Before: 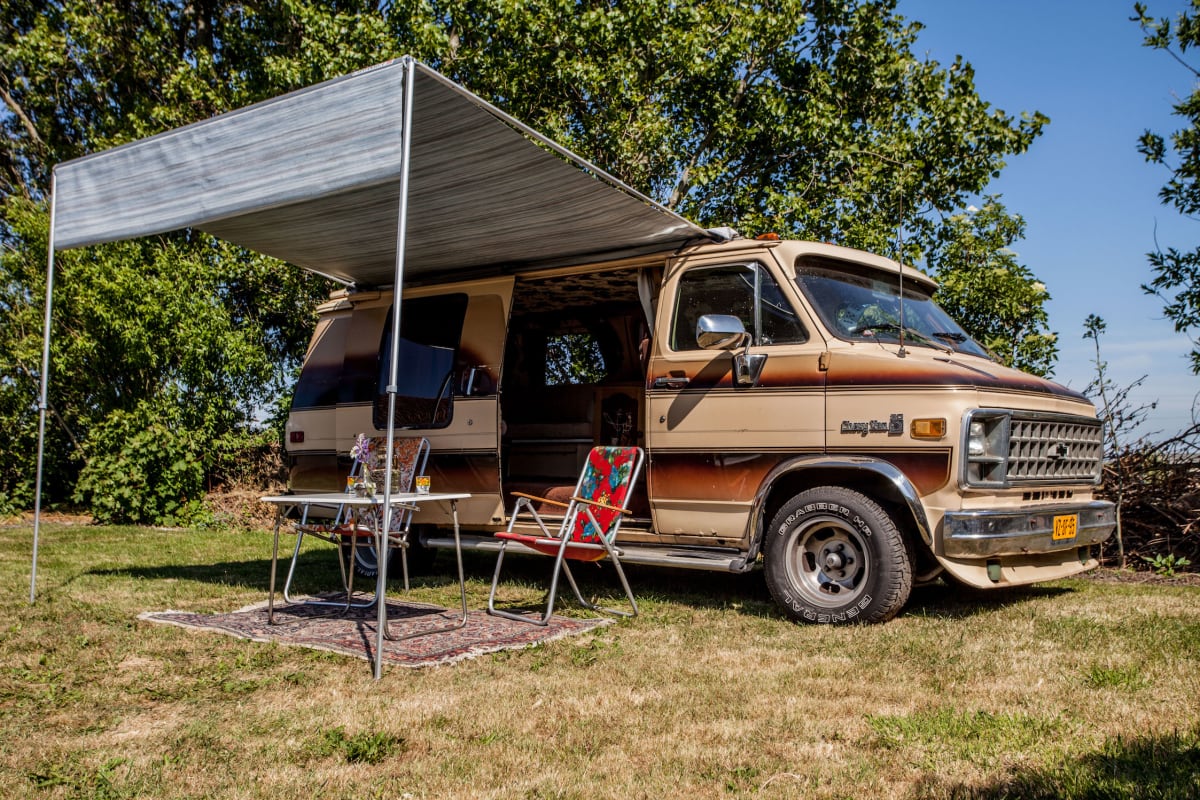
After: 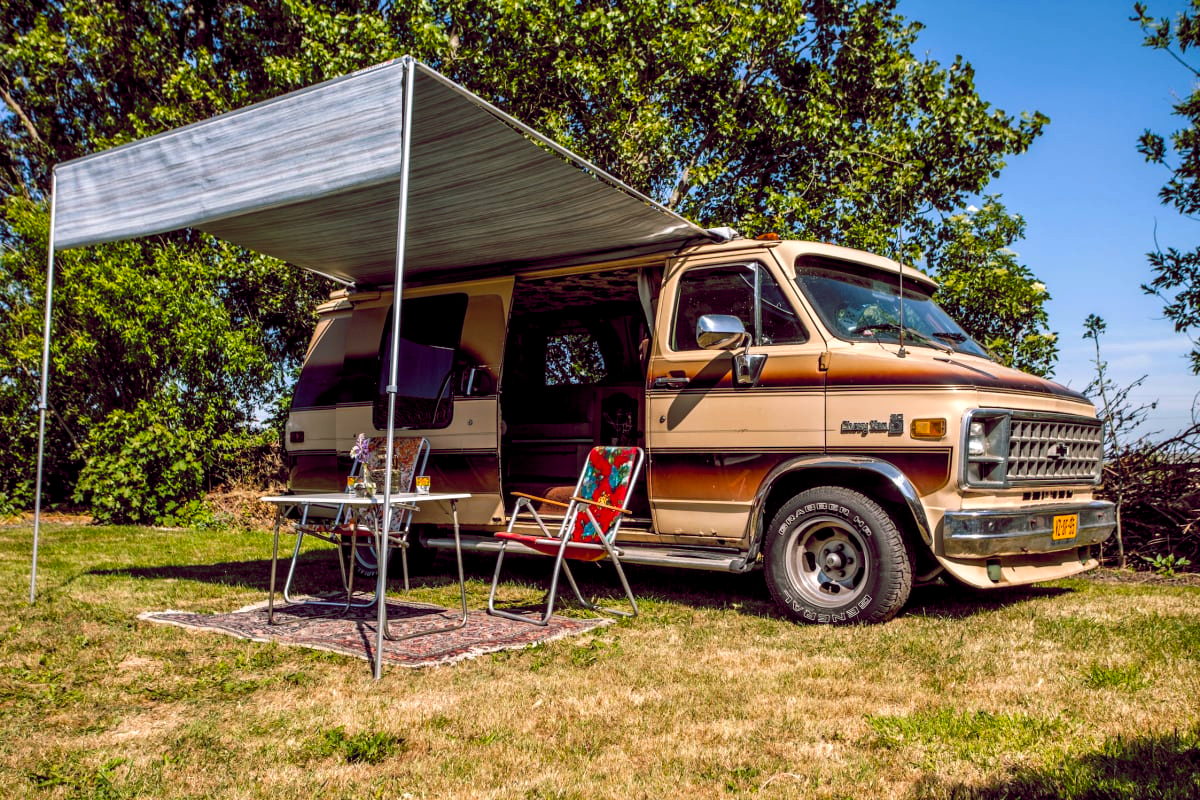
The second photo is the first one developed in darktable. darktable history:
color balance rgb: shadows lift › chroma 11.638%, shadows lift › hue 134.08°, global offset › chroma 0.279%, global offset › hue 318.95°, perceptual saturation grading › global saturation 30.701%, perceptual brilliance grading › highlights 11.474%
